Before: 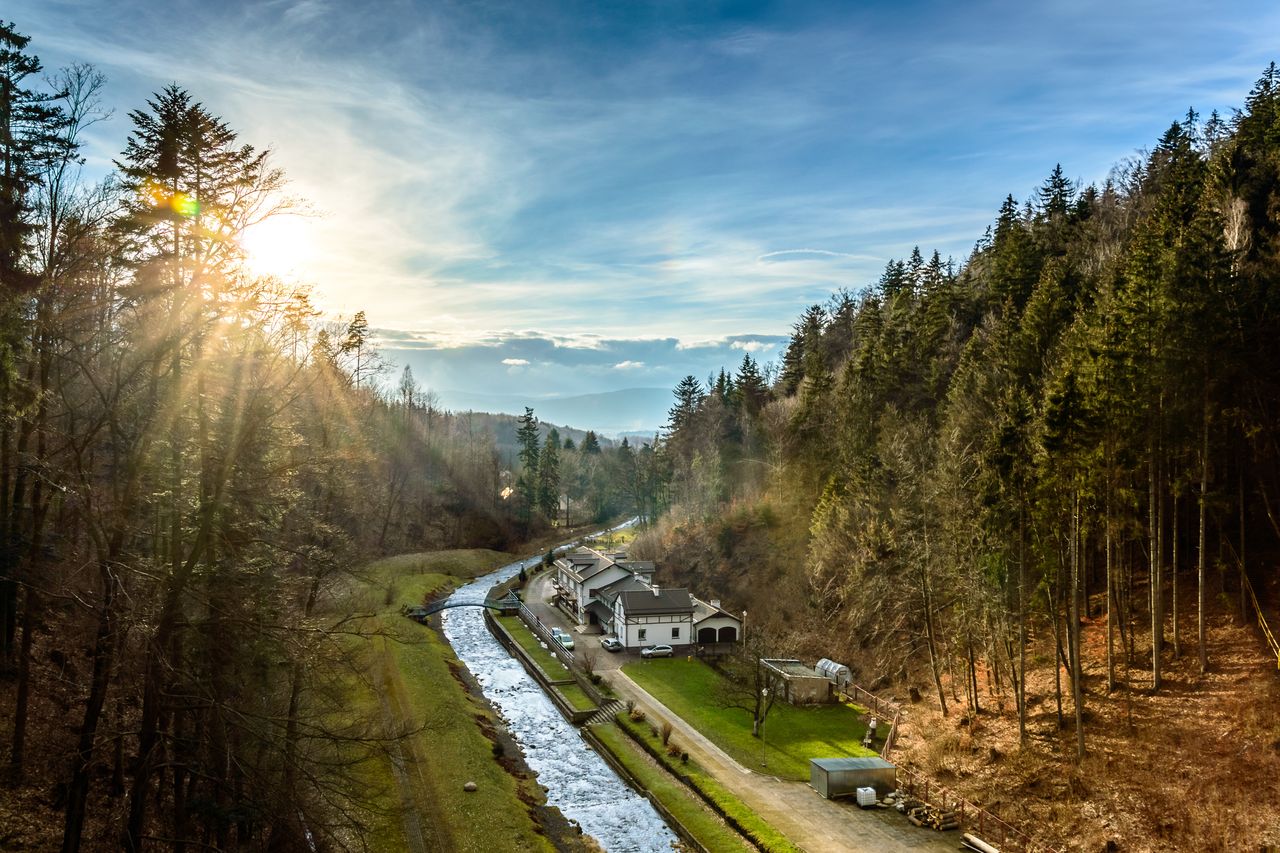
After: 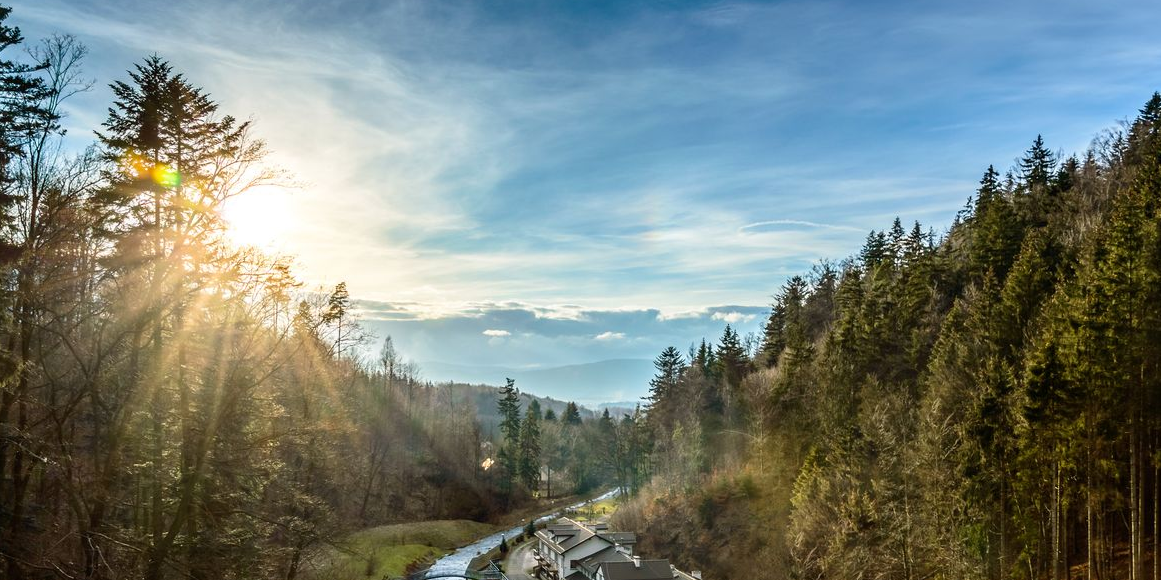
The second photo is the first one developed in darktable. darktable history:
crop: left 1.512%, top 3.404%, right 7.78%, bottom 28.499%
